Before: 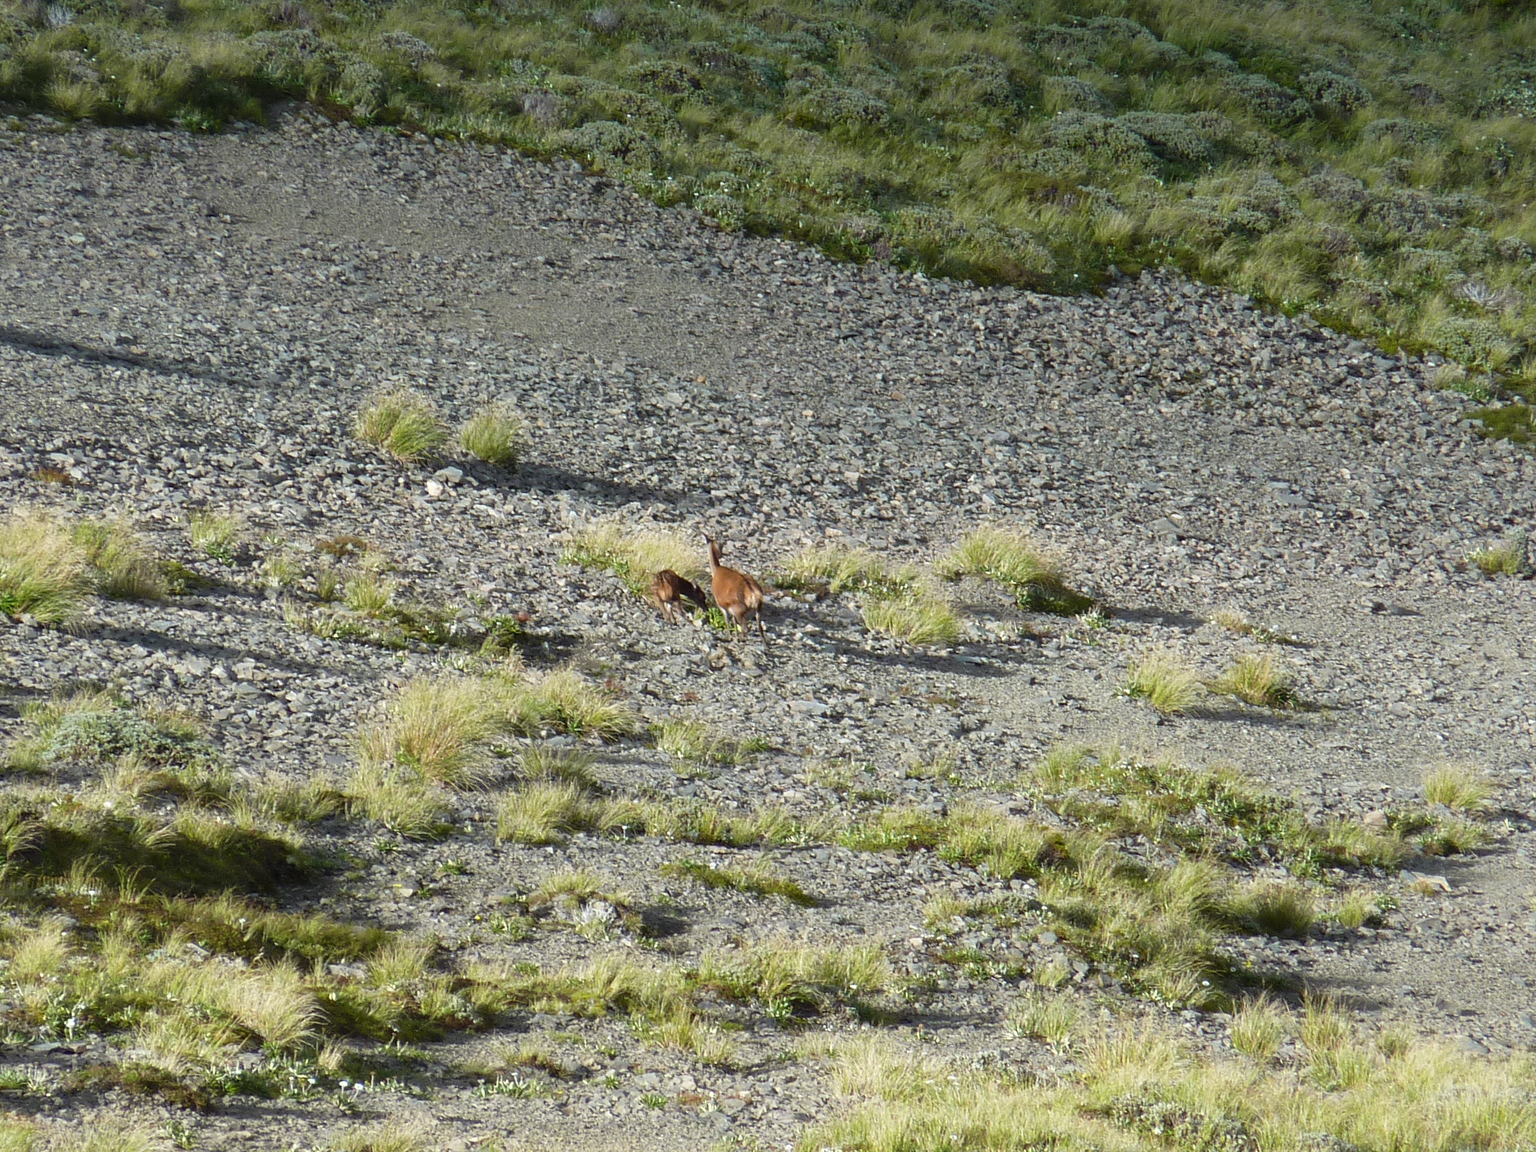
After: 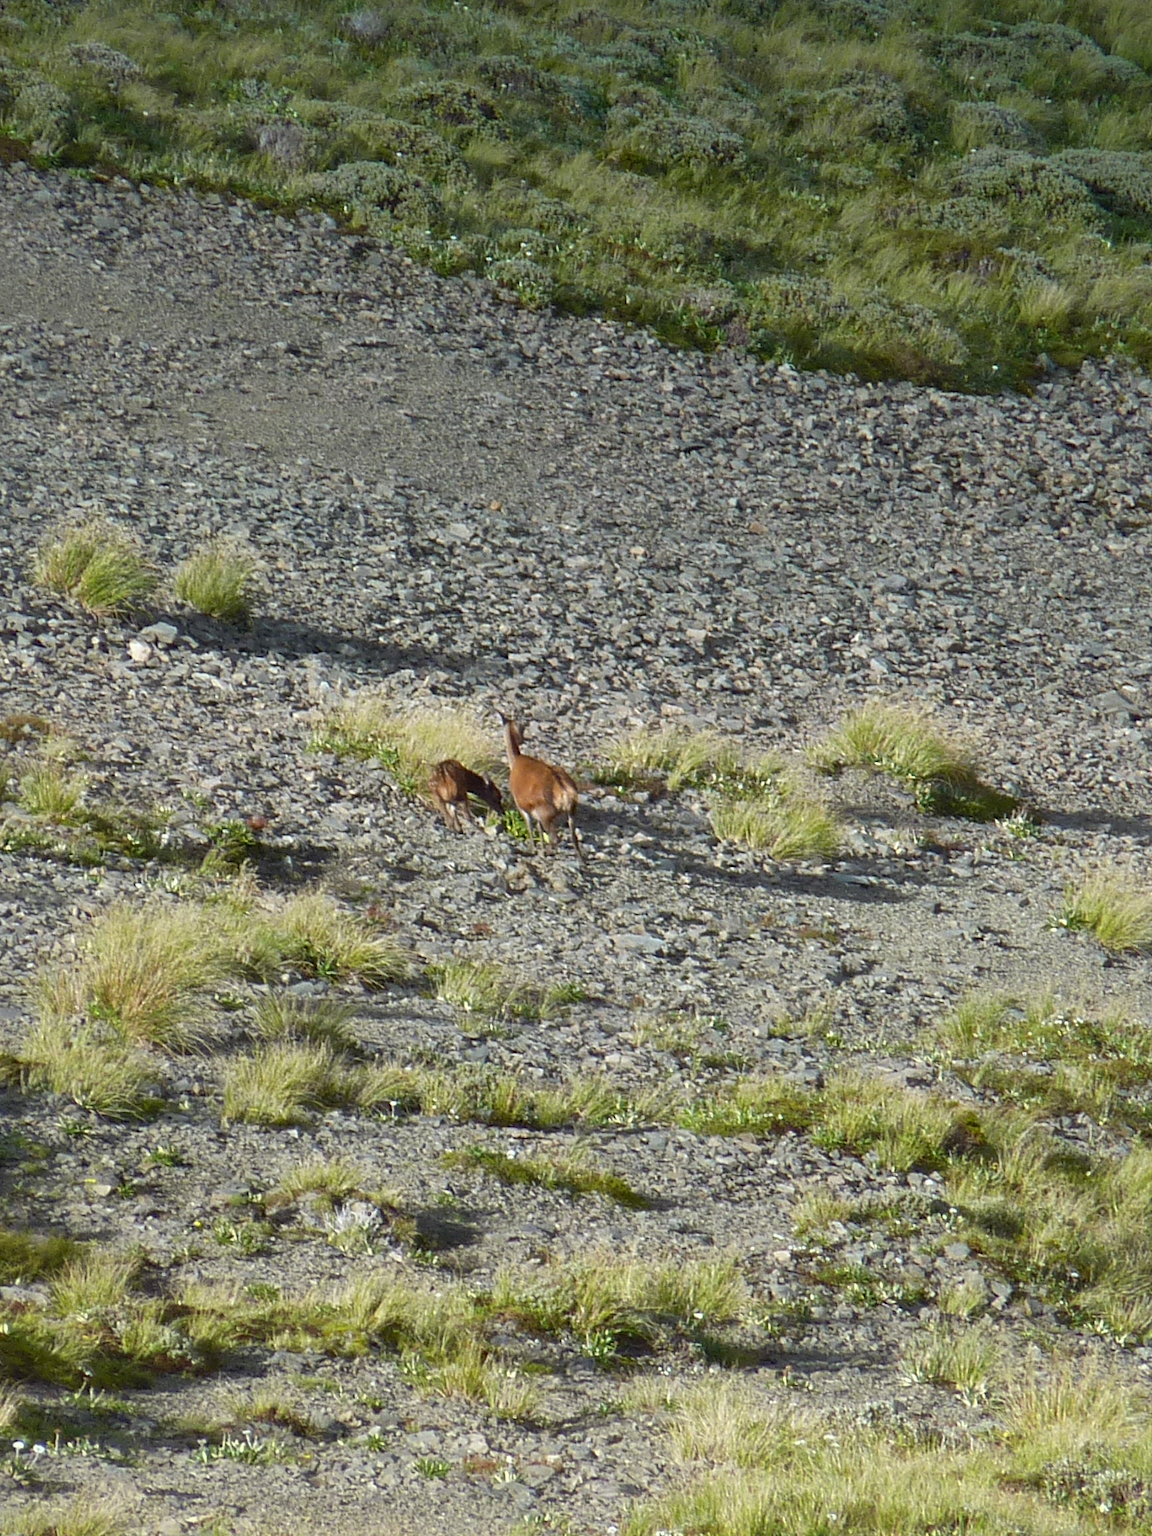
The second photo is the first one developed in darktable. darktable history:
crop: left 21.496%, right 22.254%
shadows and highlights: on, module defaults
contrast brightness saturation: contrast 0.03, brightness -0.04
white balance: emerald 1
